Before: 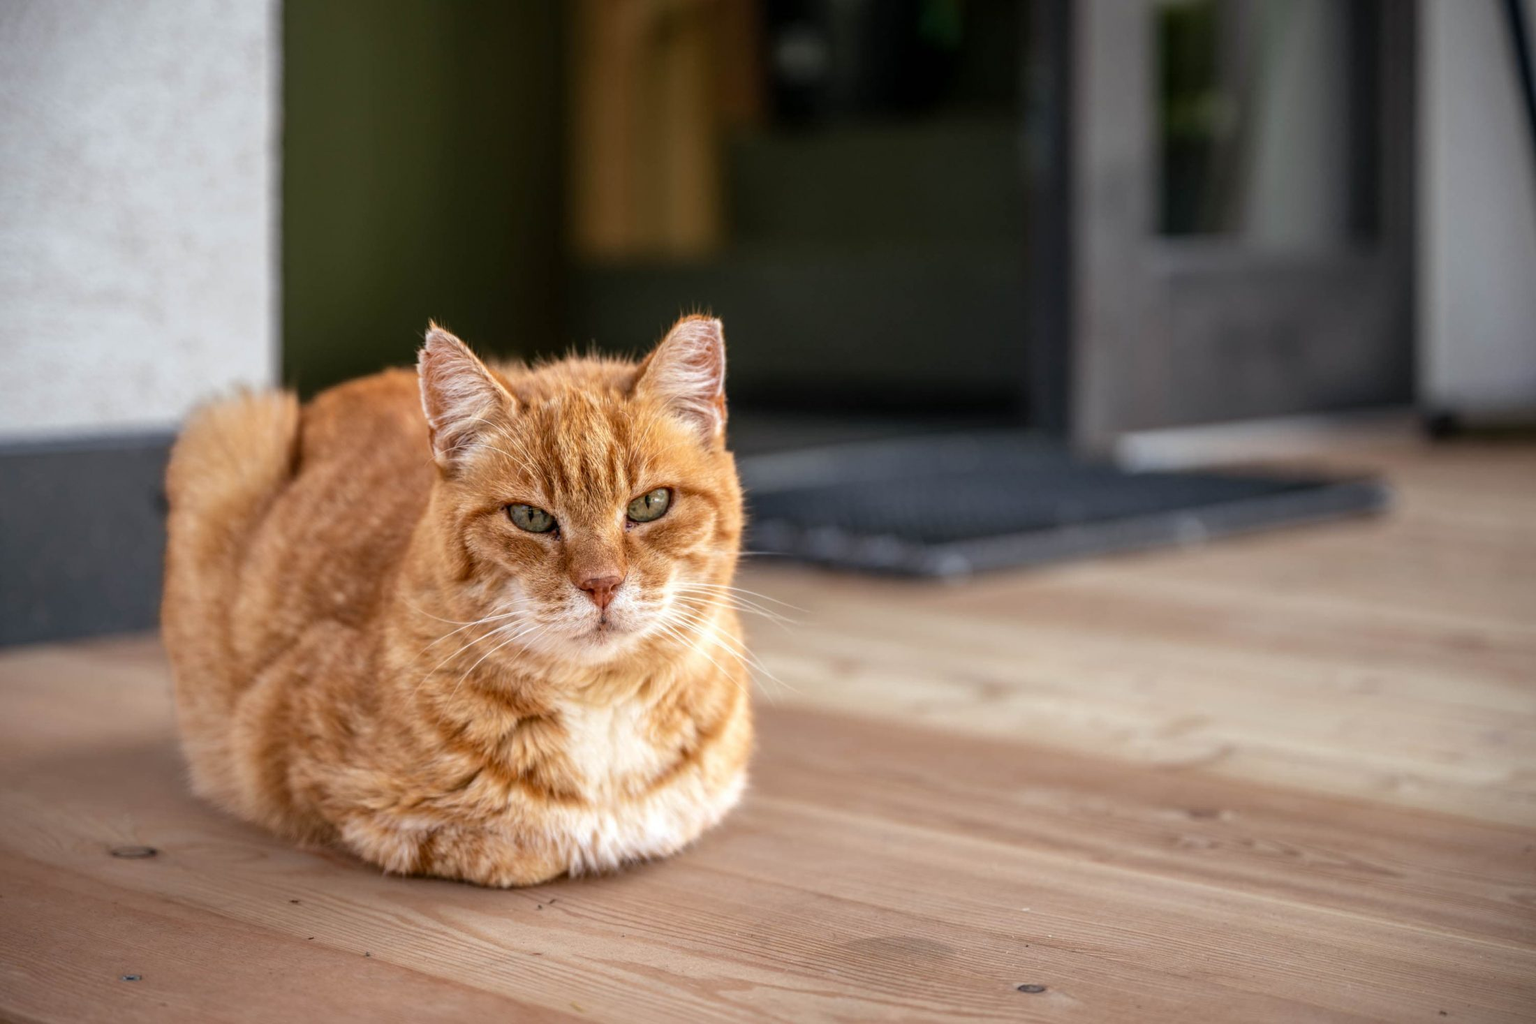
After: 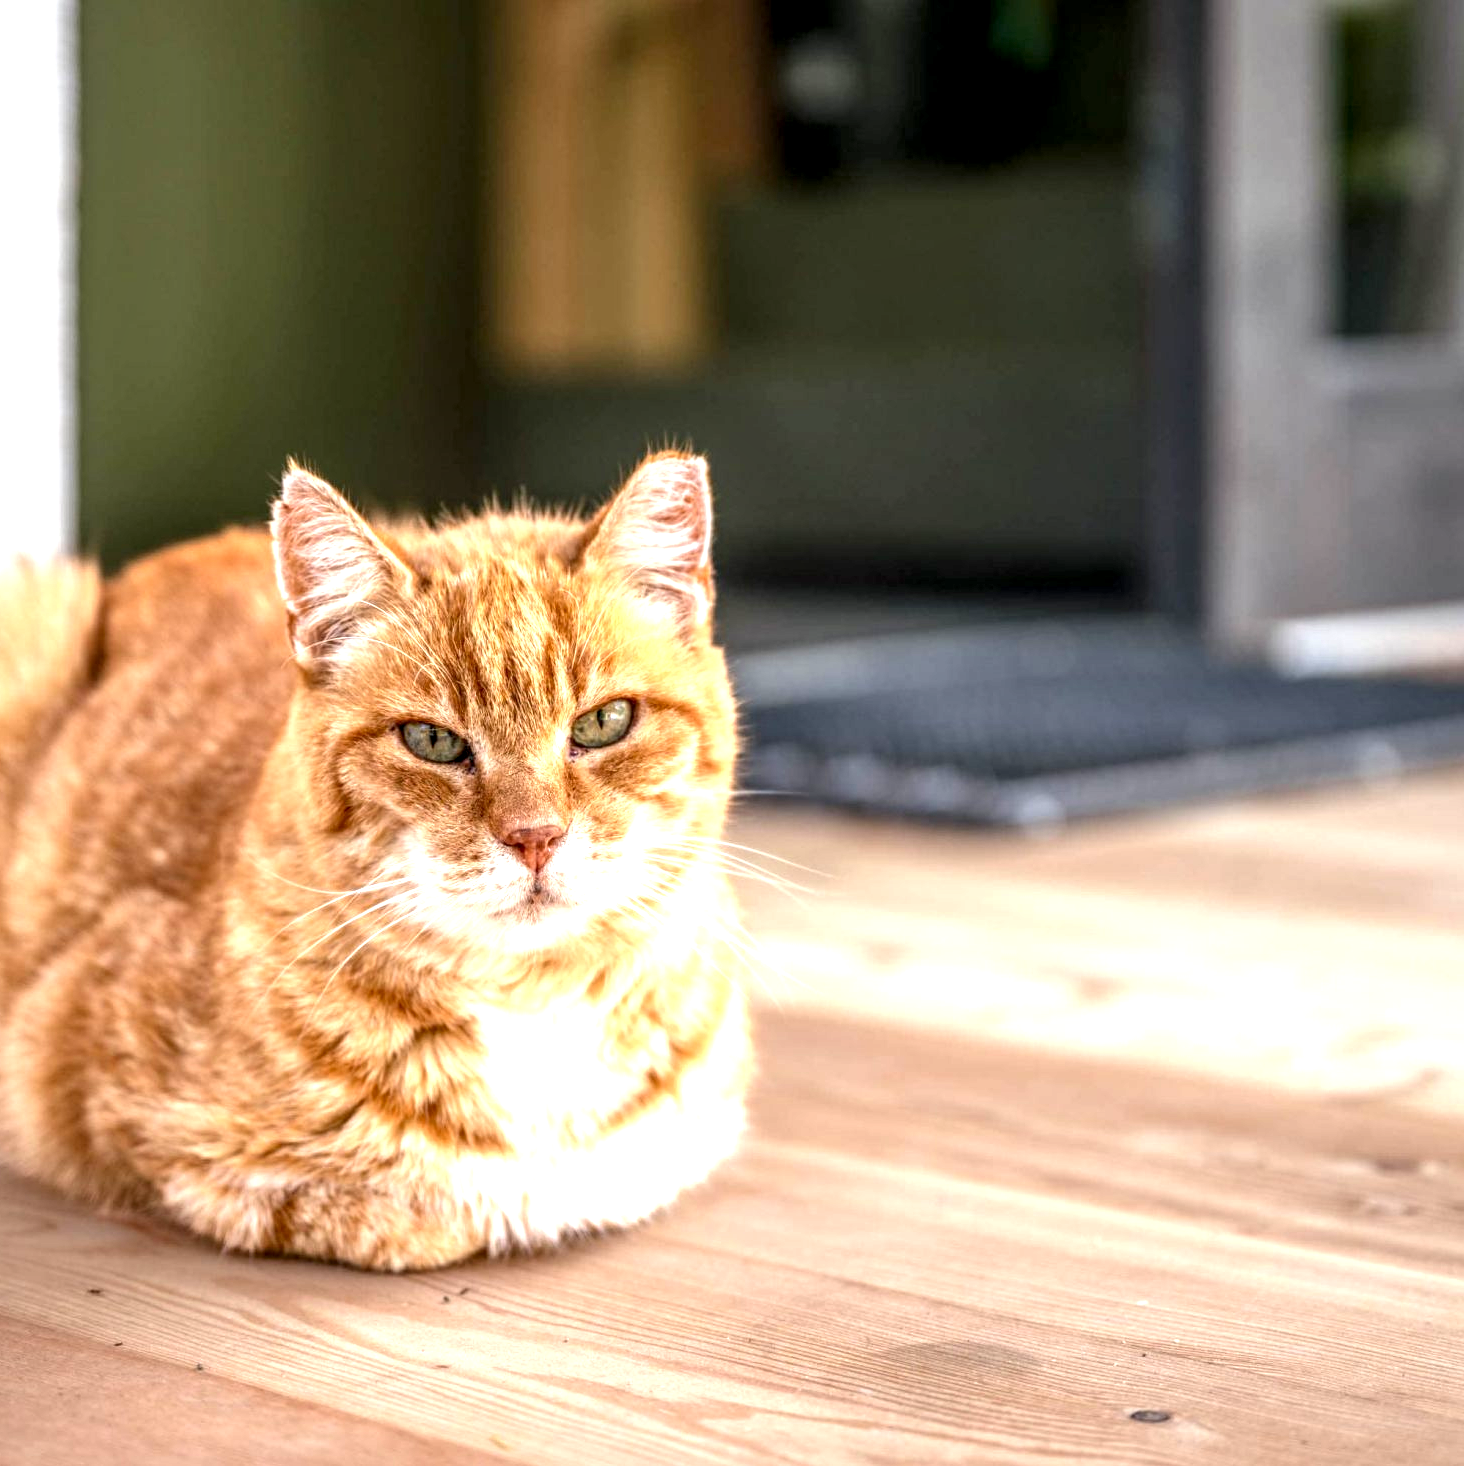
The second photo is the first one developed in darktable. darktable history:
local contrast: detail 130%
crop and rotate: left 14.881%, right 18.529%
exposure: black level correction 0.001, exposure 1.131 EV, compensate exposure bias true, compensate highlight preservation false
